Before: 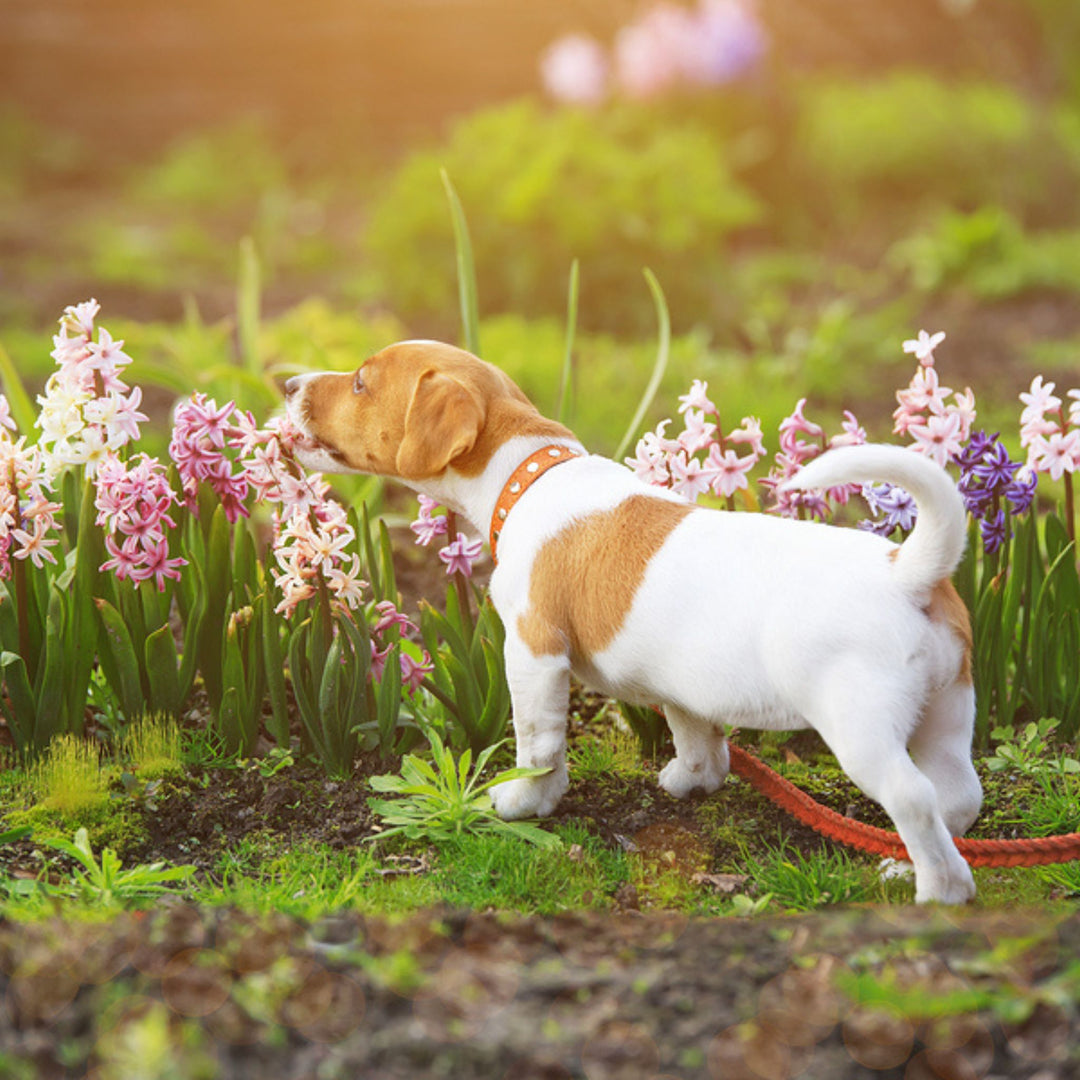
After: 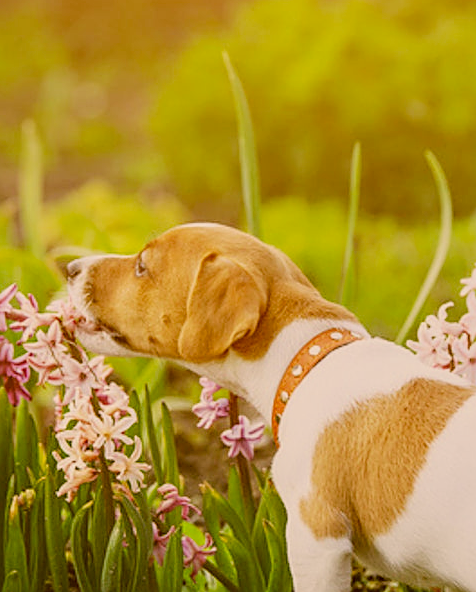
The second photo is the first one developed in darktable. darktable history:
crop: left 20.248%, top 10.86%, right 35.675%, bottom 34.321%
local contrast: on, module defaults
filmic rgb: black relative exposure -7.65 EV, white relative exposure 4.56 EV, hardness 3.61
sharpen: on, module defaults
white balance: red 0.967, blue 1.049
color correction: highlights a* 8.98, highlights b* 15.09, shadows a* -0.49, shadows b* 26.52
